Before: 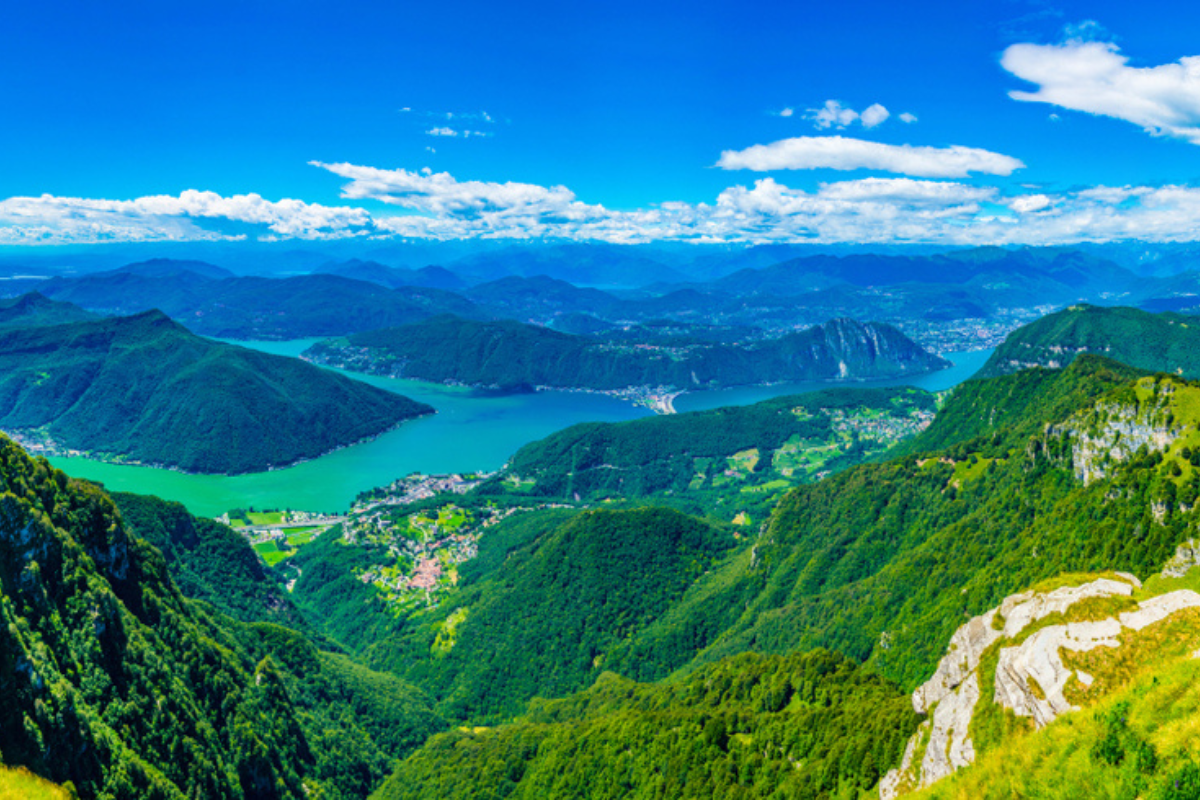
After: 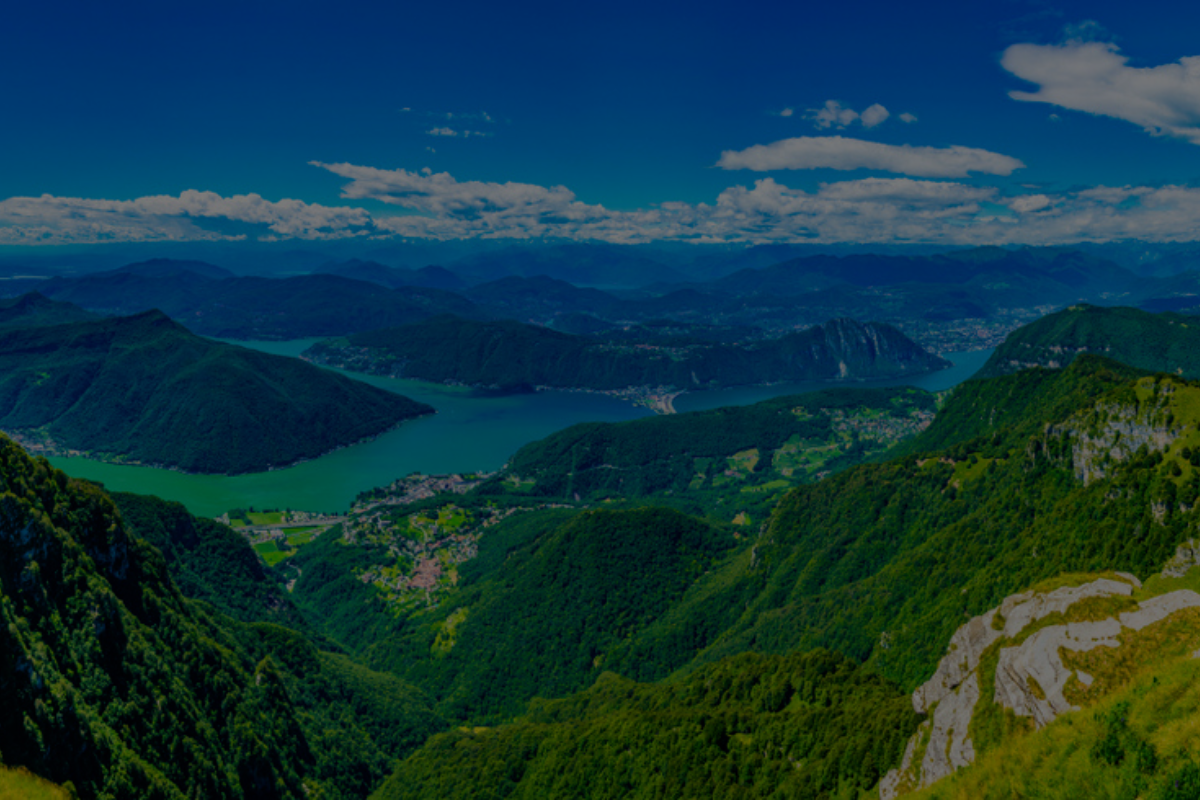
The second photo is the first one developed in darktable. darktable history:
exposure: exposure -2.386 EV, compensate highlight preservation false
